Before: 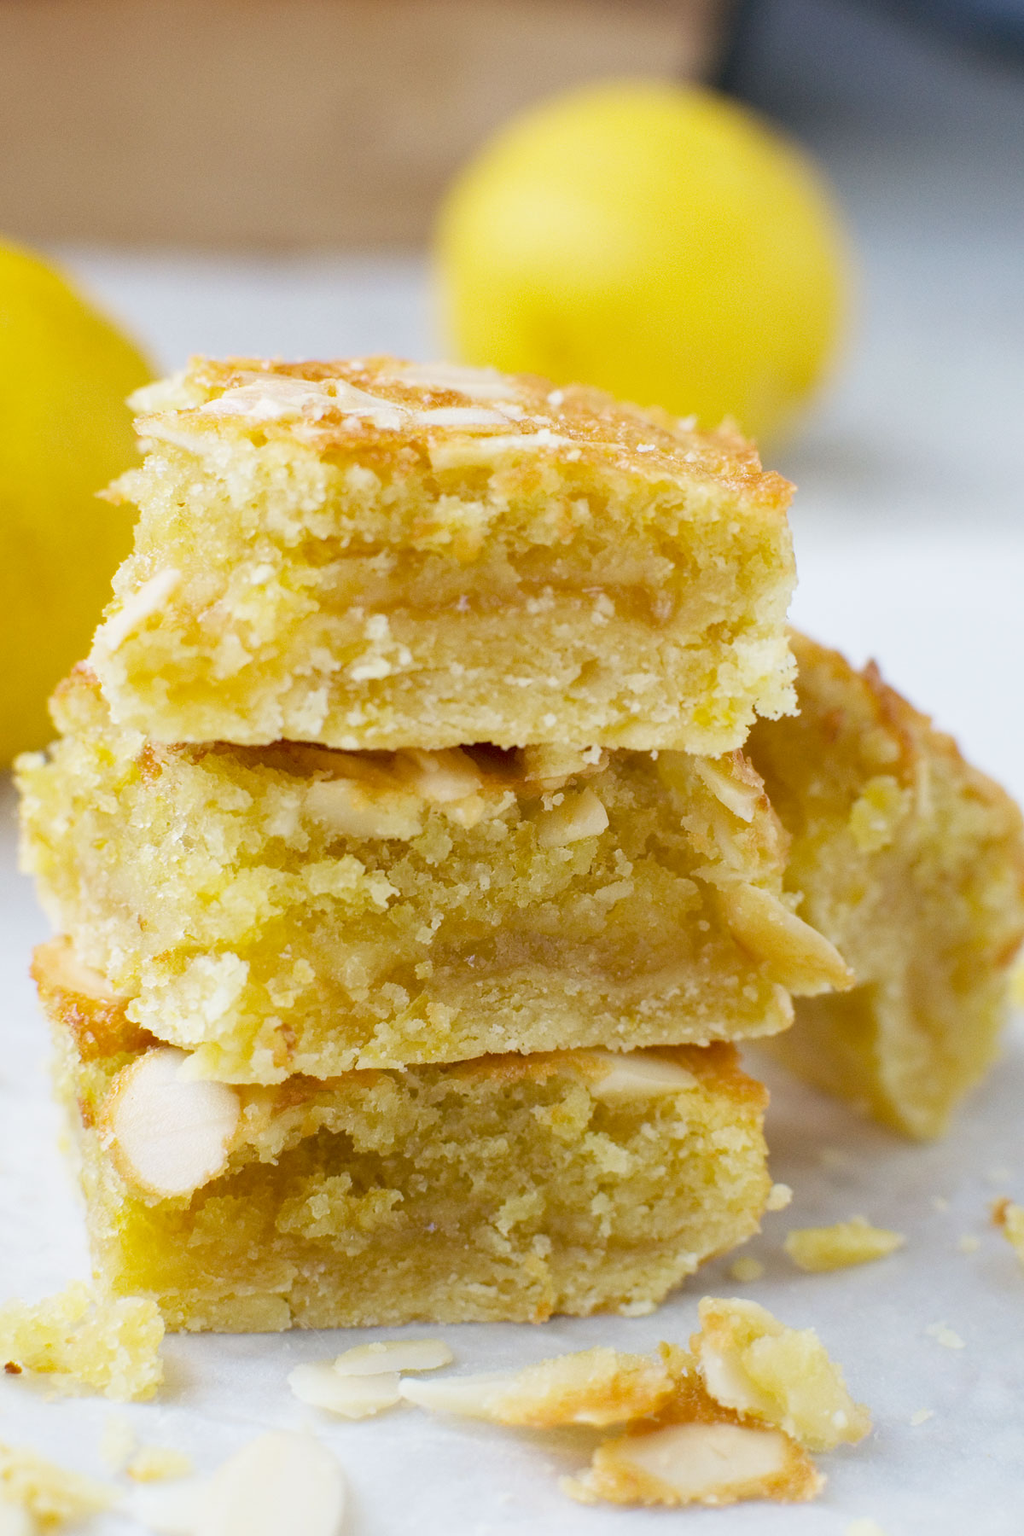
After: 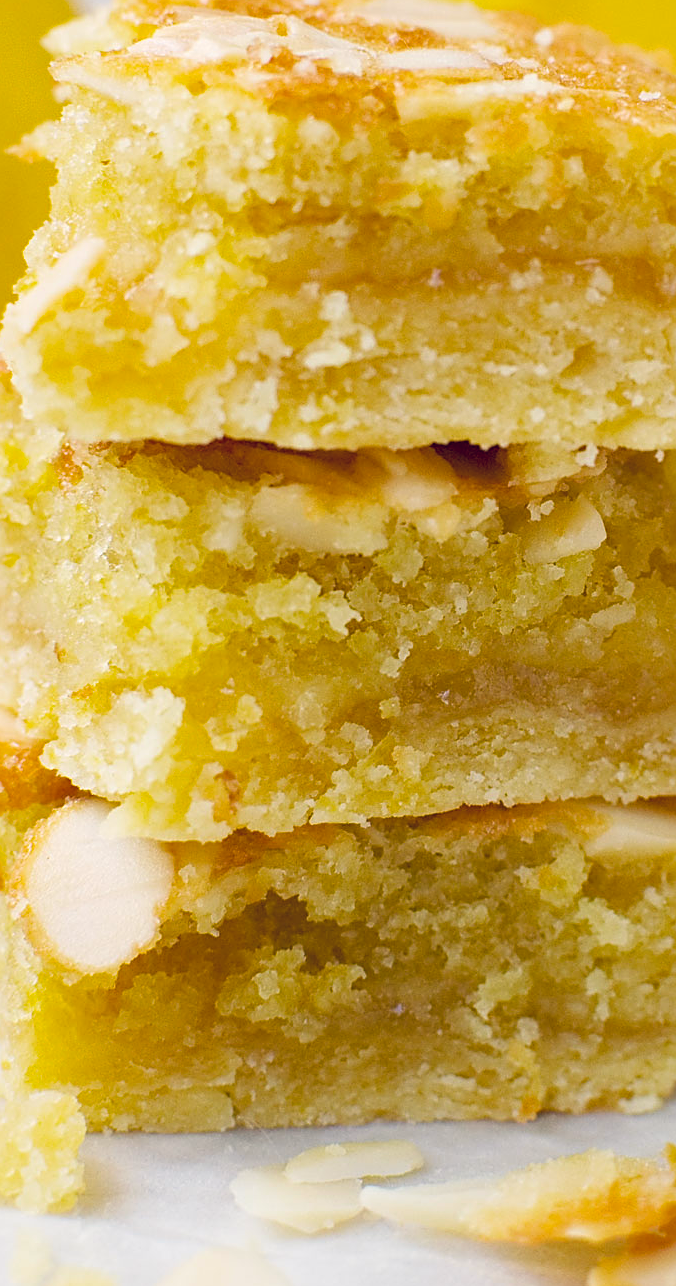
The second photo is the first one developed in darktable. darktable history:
white balance: red 1.009, blue 0.985
crop: left 8.966%, top 23.852%, right 34.699%, bottom 4.703%
color balance rgb: shadows lift › hue 87.51°, highlights gain › chroma 0.68%, highlights gain › hue 55.1°, global offset › chroma 0.13%, global offset › hue 253.66°, linear chroma grading › global chroma 0.5%, perceptual saturation grading › global saturation 16.38%
sharpen: on, module defaults
